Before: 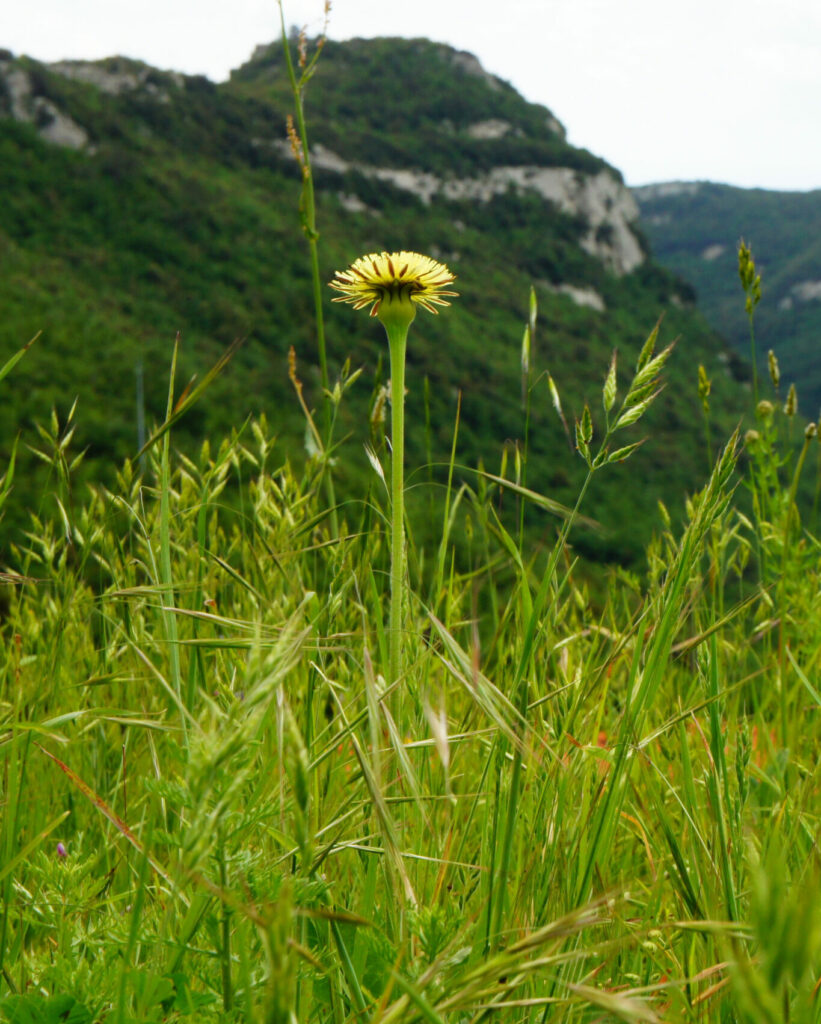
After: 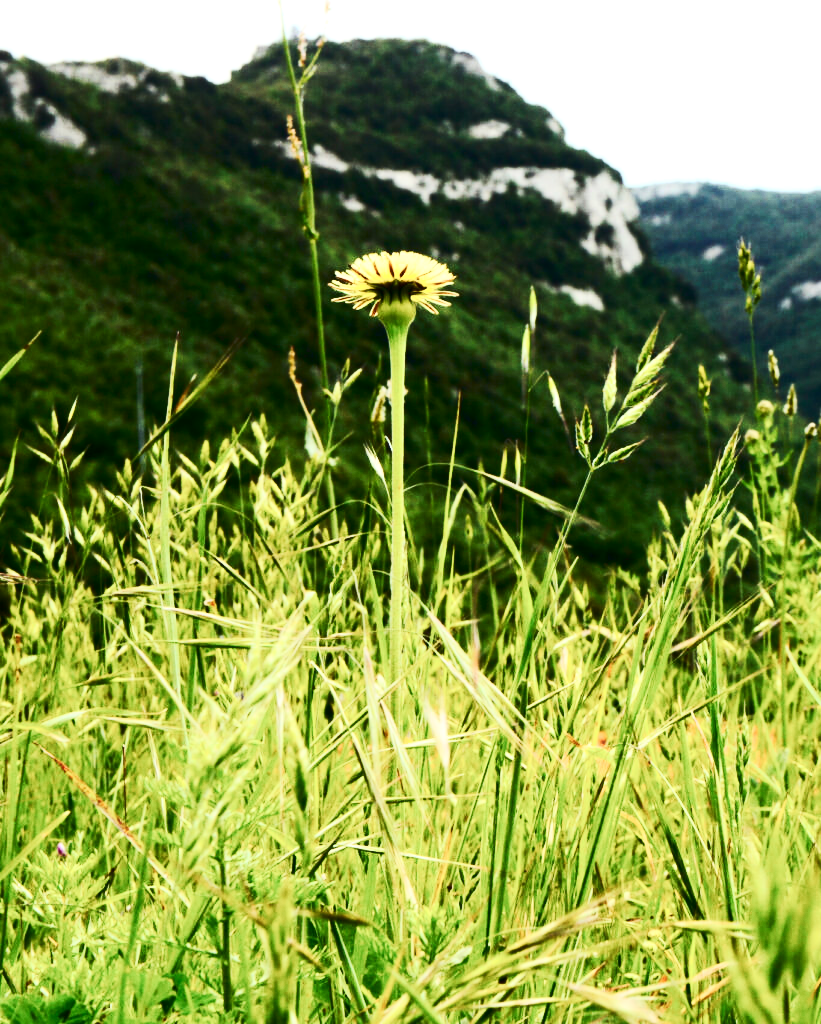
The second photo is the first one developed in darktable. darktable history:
exposure: exposure 0.556 EV, compensate highlight preservation false
contrast brightness saturation: contrast 0.5, saturation -0.1
tone curve: curves: ch0 [(0, 0) (0.003, 0.006) (0.011, 0.015) (0.025, 0.032) (0.044, 0.054) (0.069, 0.079) (0.1, 0.111) (0.136, 0.146) (0.177, 0.186) (0.224, 0.229) (0.277, 0.286) (0.335, 0.348) (0.399, 0.426) (0.468, 0.514) (0.543, 0.609) (0.623, 0.706) (0.709, 0.789) (0.801, 0.862) (0.898, 0.926) (1, 1)], preserve colors none
